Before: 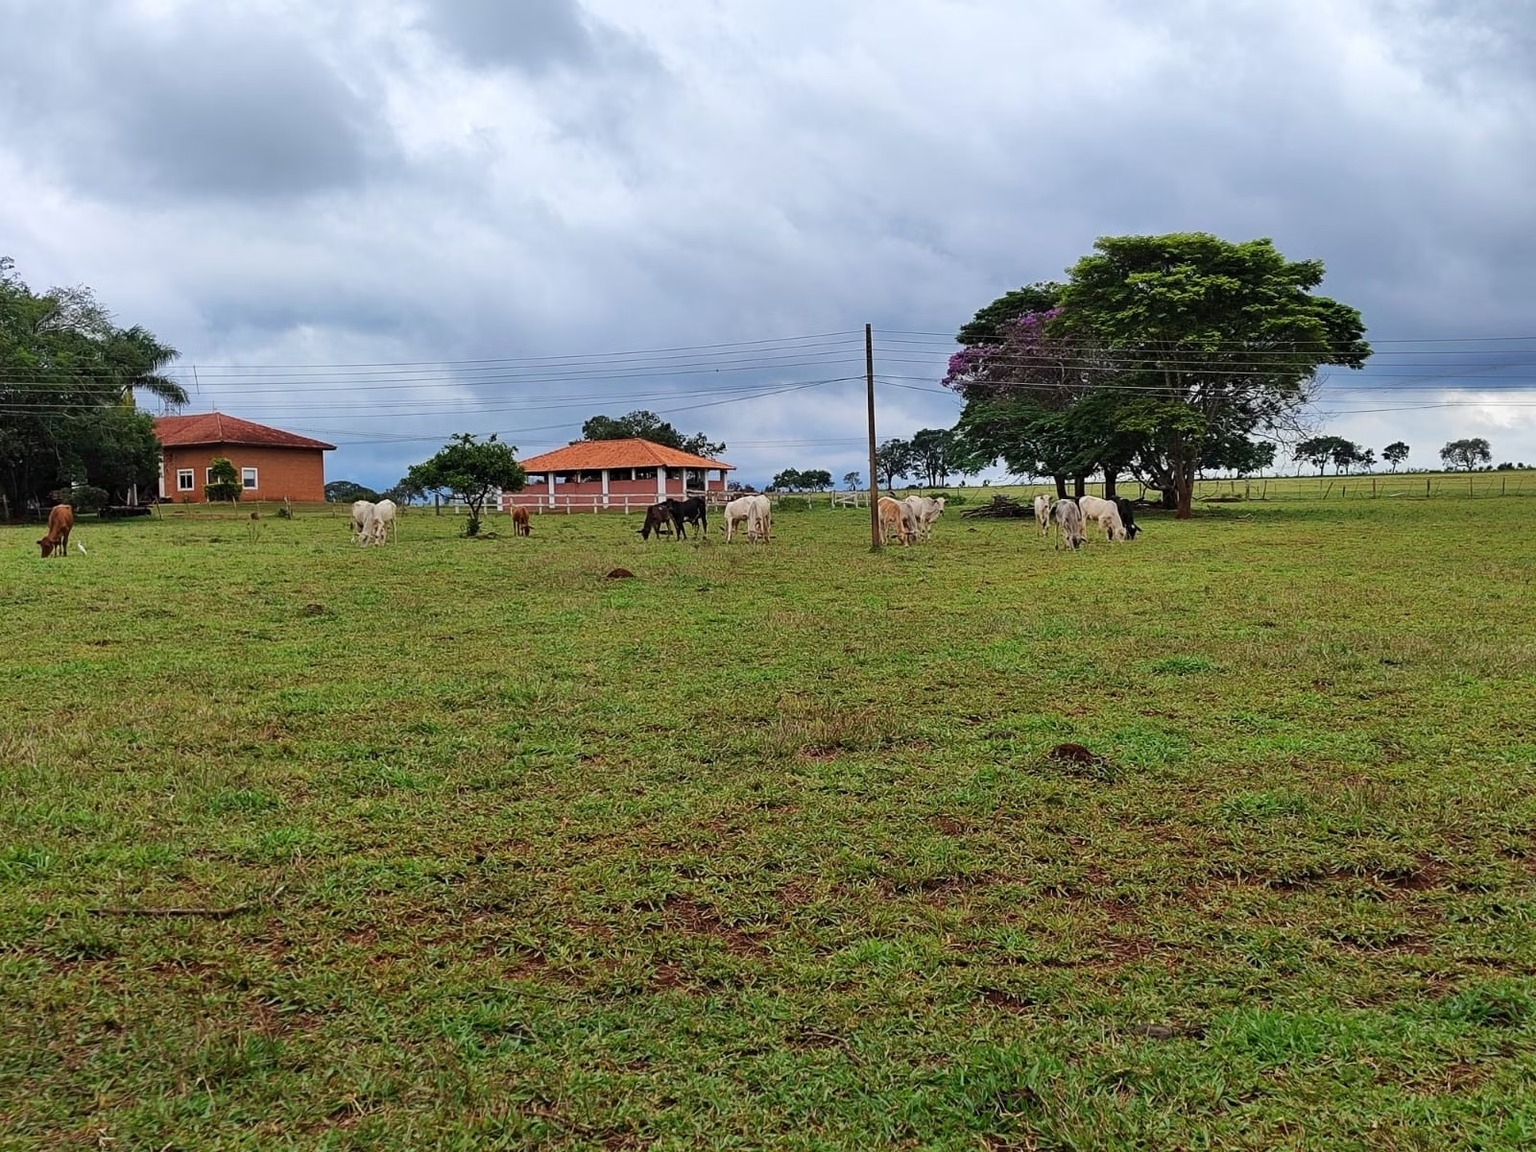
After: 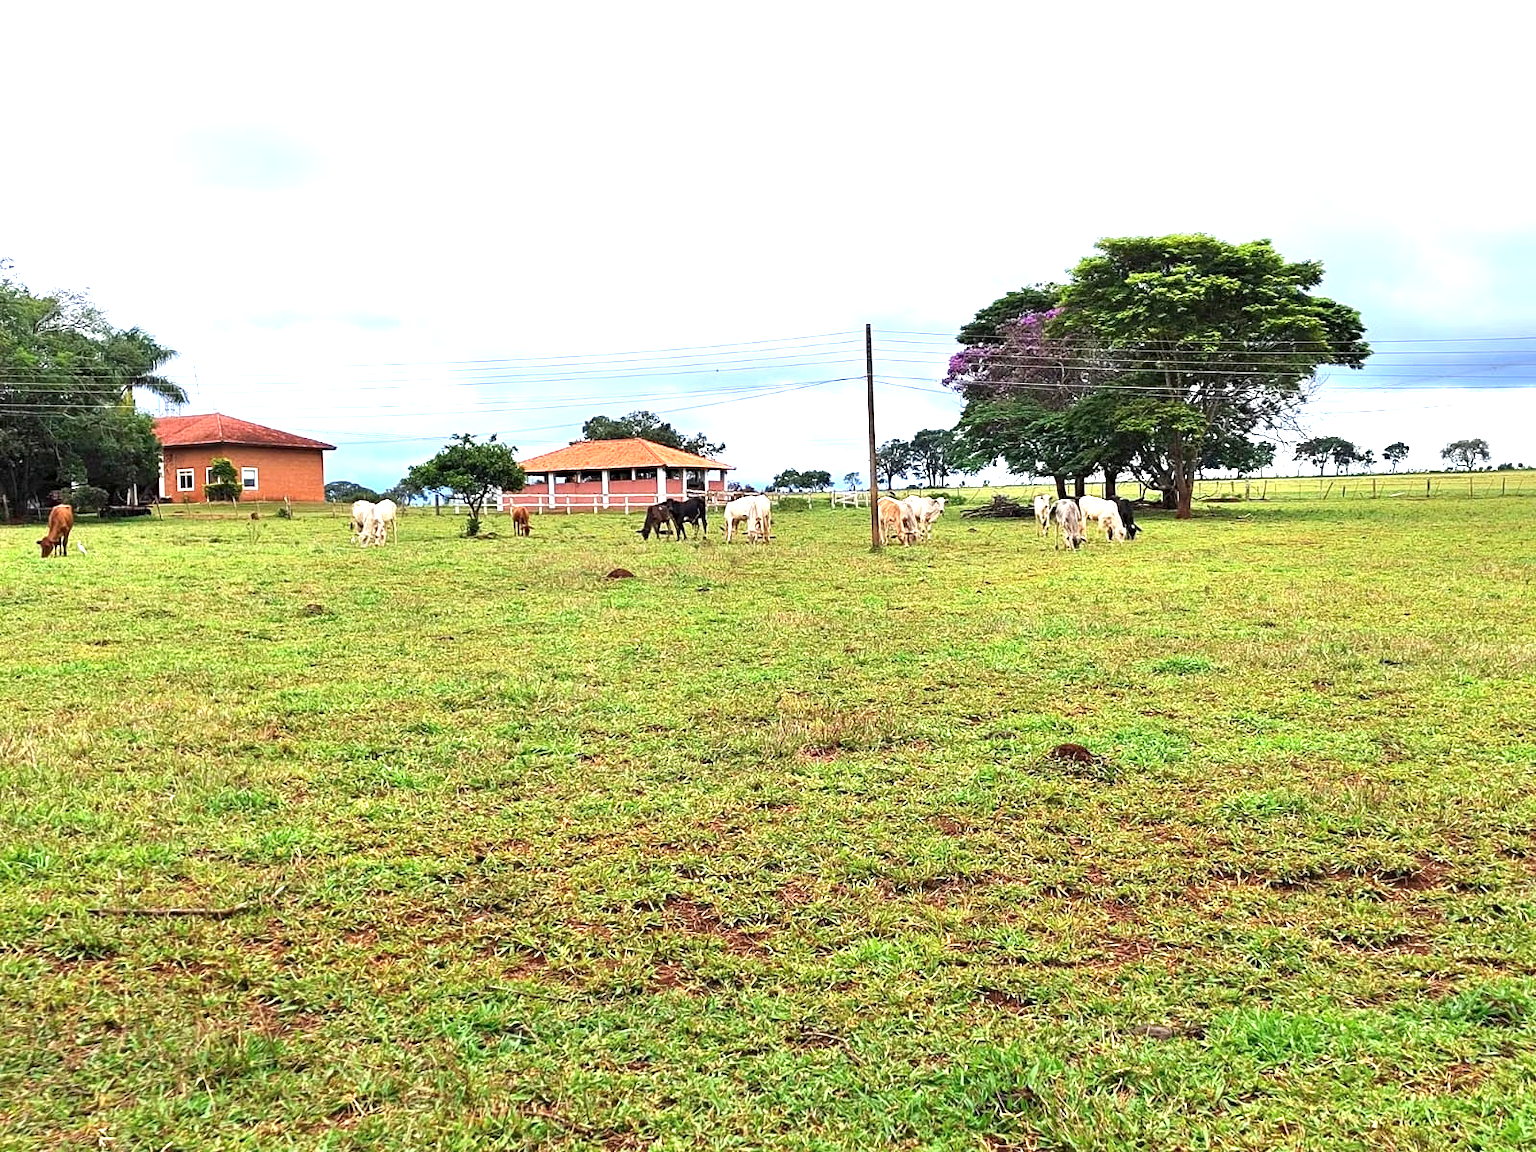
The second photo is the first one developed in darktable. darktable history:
exposure: black level correction 0.001, exposure 1.65 EV, compensate highlight preservation false
